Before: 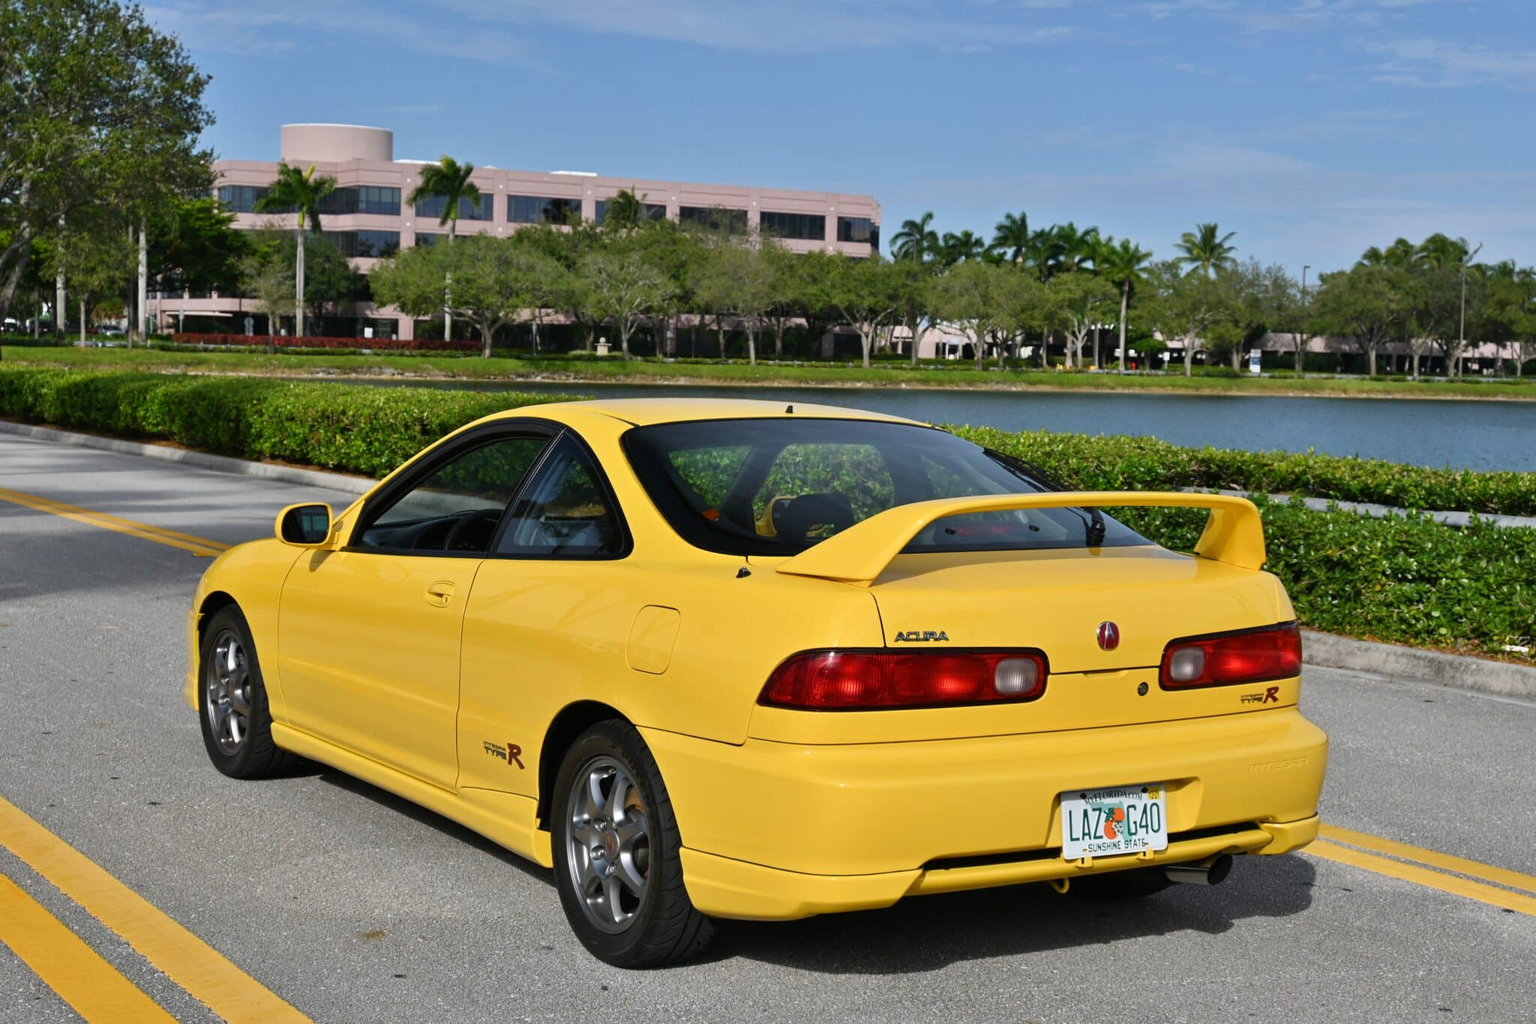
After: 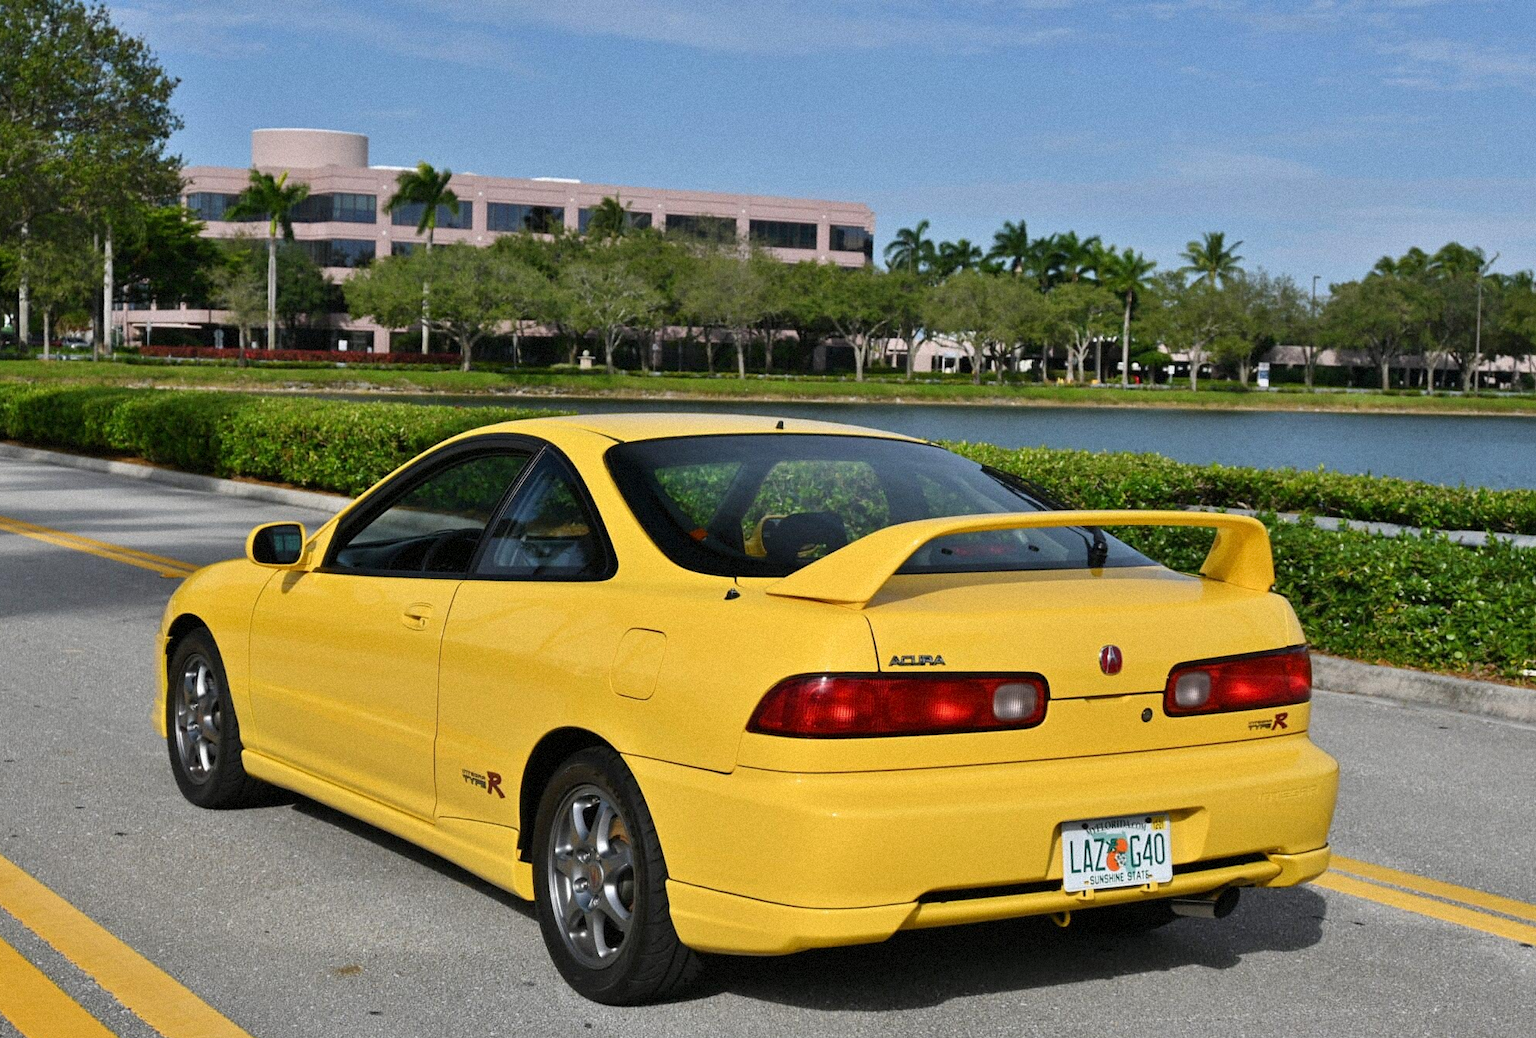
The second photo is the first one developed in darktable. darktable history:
crop and rotate: left 2.536%, right 1.107%, bottom 2.246%
grain: mid-tones bias 0%
